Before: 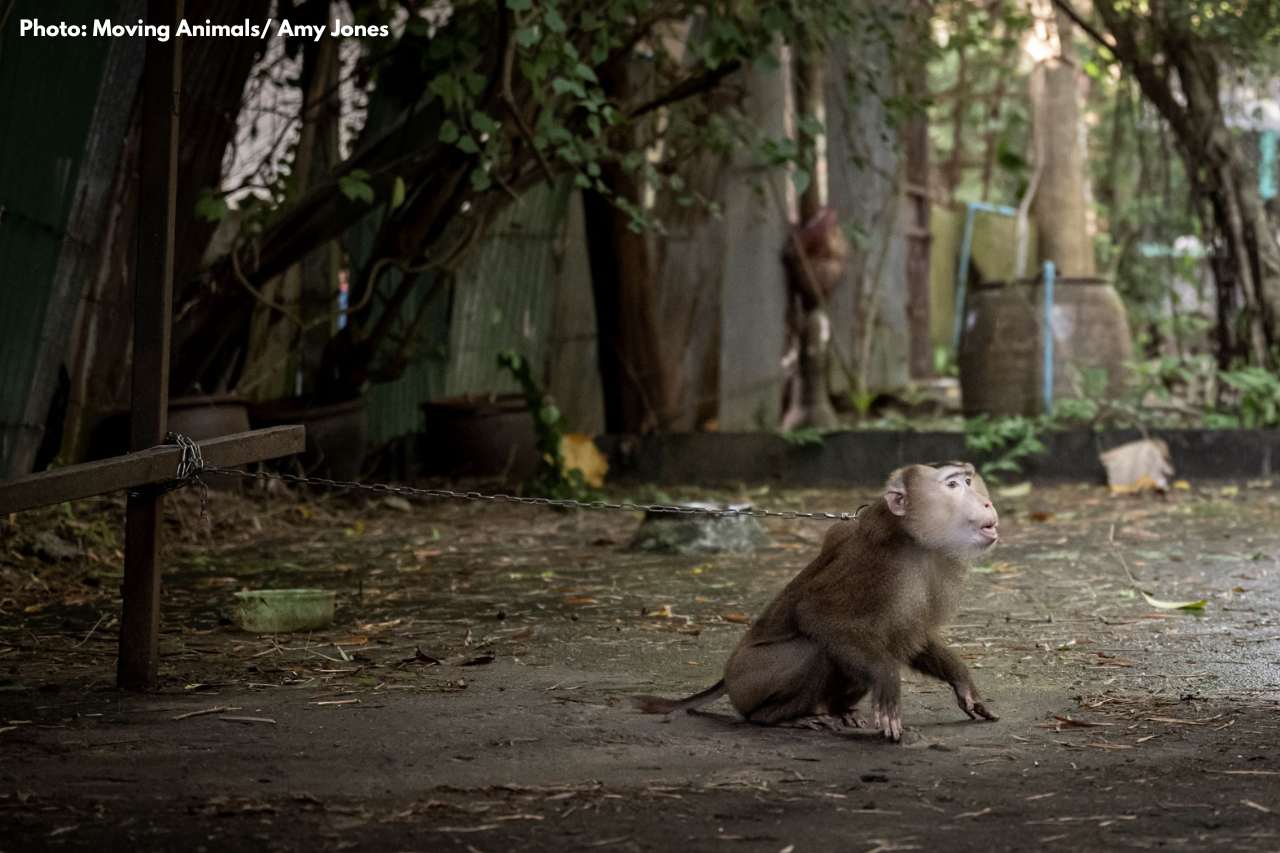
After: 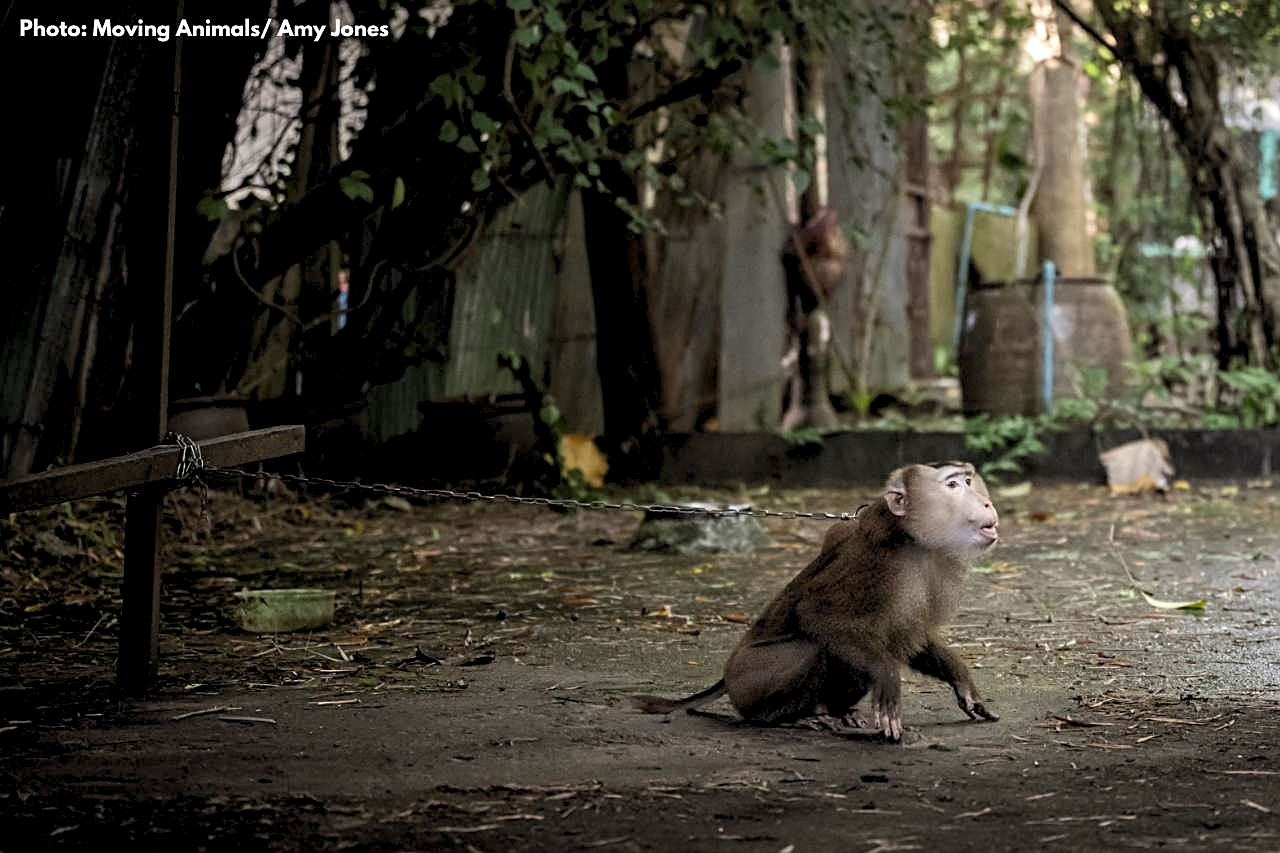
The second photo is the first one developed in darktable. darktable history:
sharpen: on, module defaults
tone equalizer: on, module defaults
levels: levels [0.073, 0.497, 0.972]
